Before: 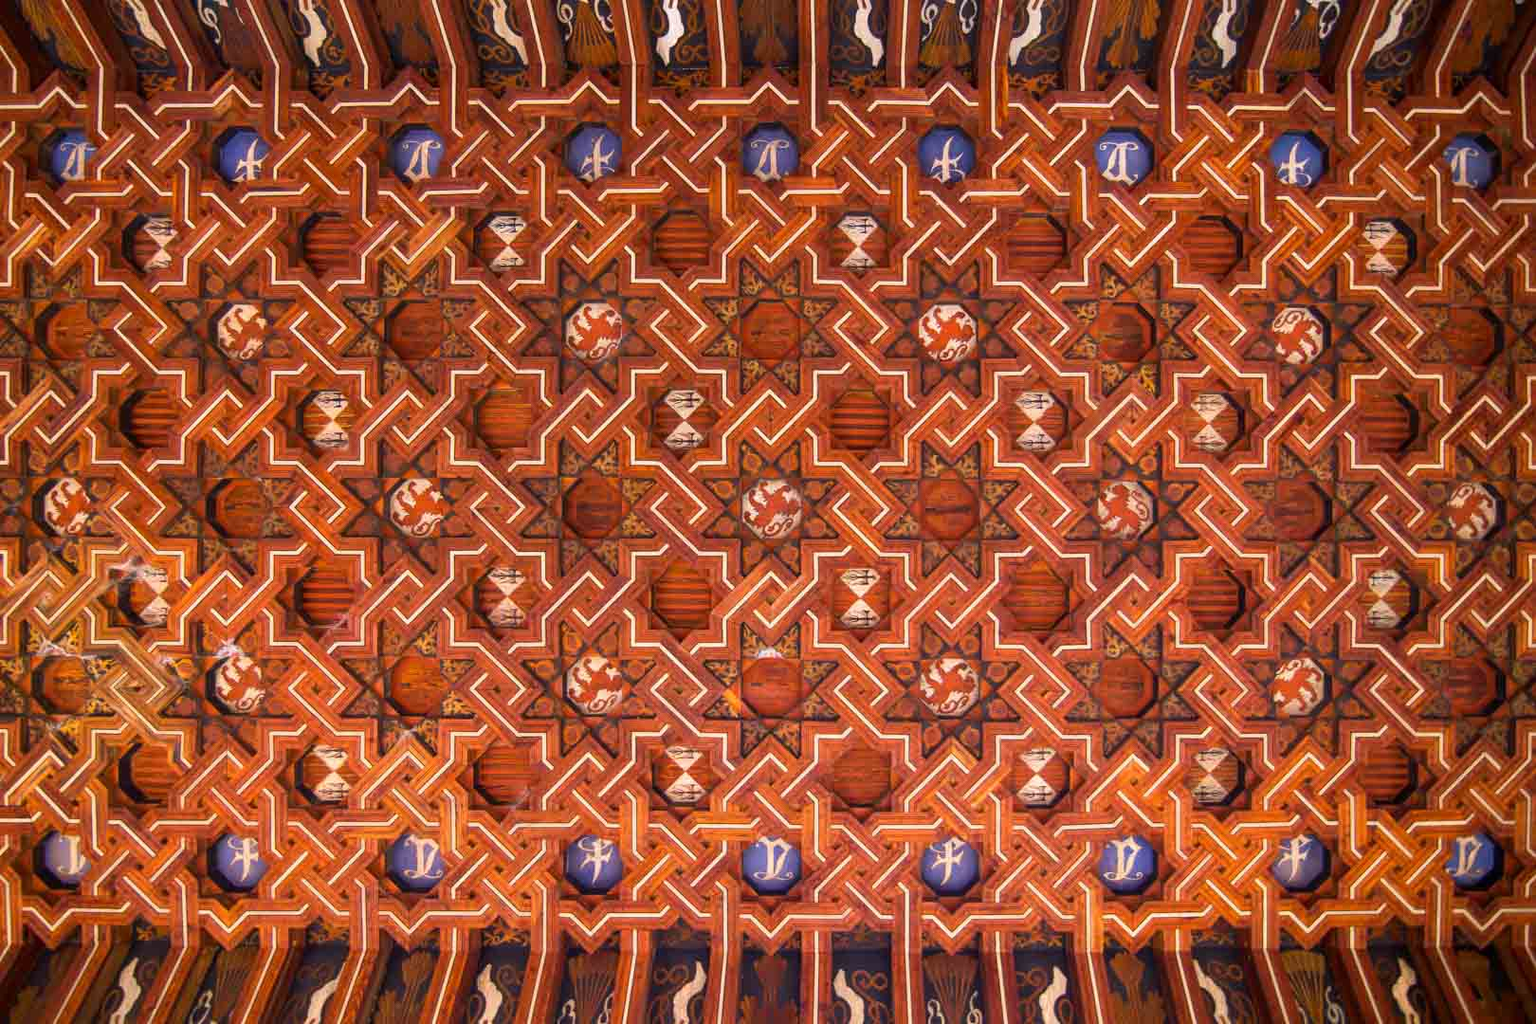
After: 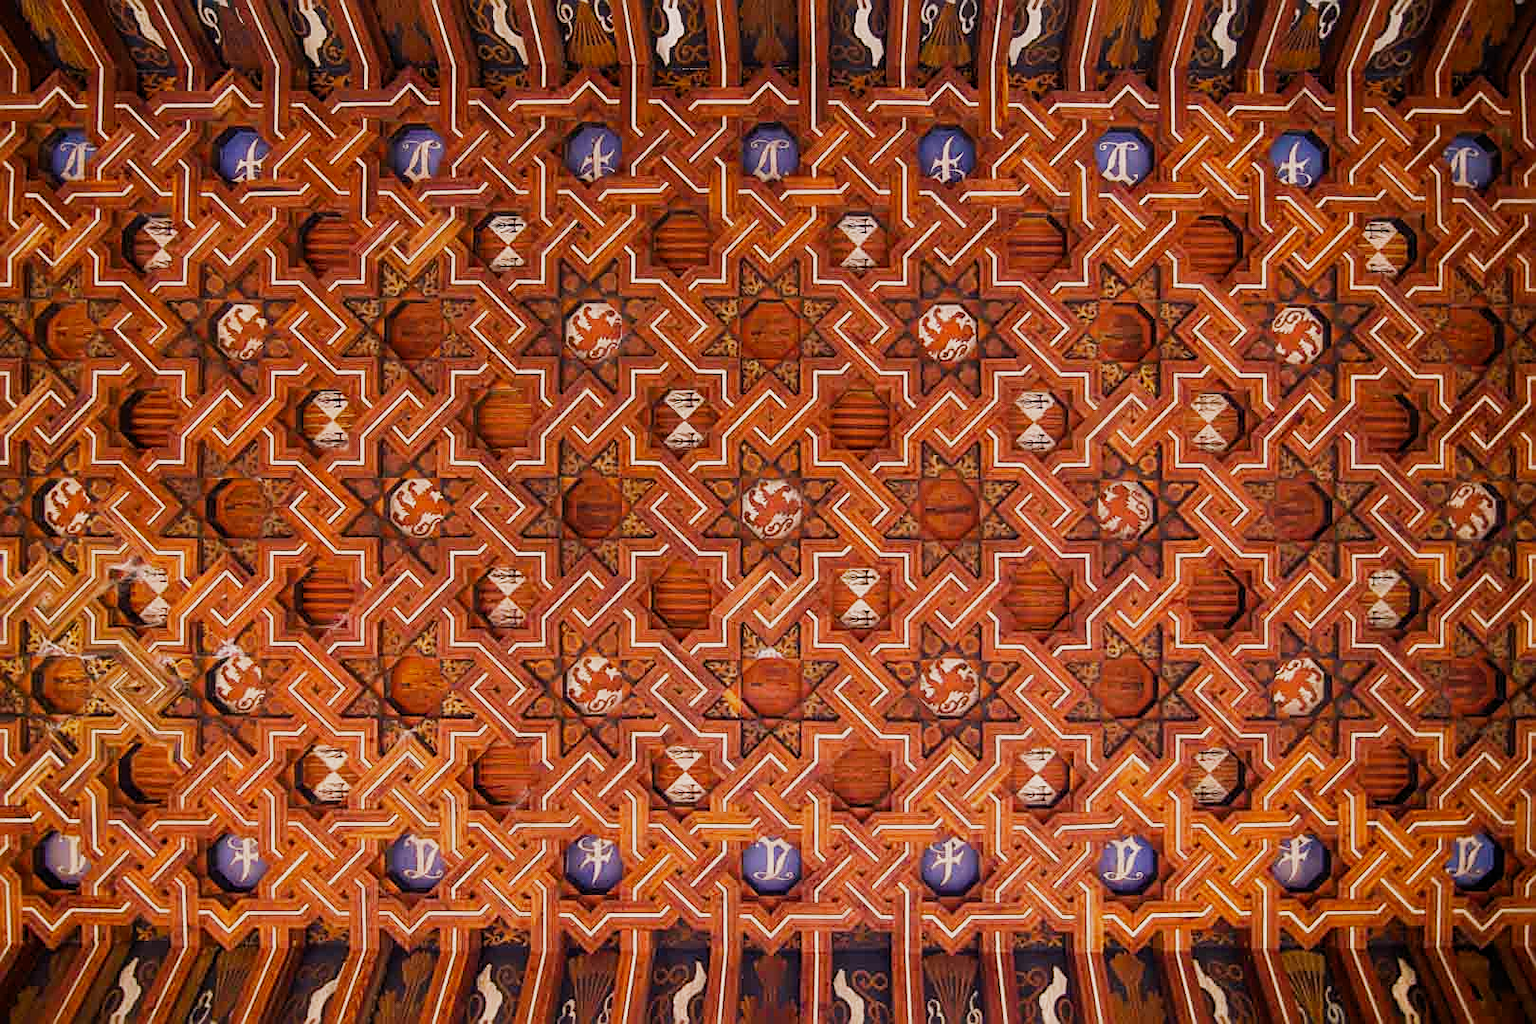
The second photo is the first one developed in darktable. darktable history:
color correction: highlights a* 3.76, highlights b* 5.1
sharpen: on, module defaults
filmic rgb: black relative exposure -11.36 EV, white relative exposure 3.24 EV, threshold 5.98 EV, hardness 6.81, add noise in highlights 0.001, preserve chrominance no, color science v3 (2019), use custom middle-gray values true, contrast in highlights soft, enable highlight reconstruction true
